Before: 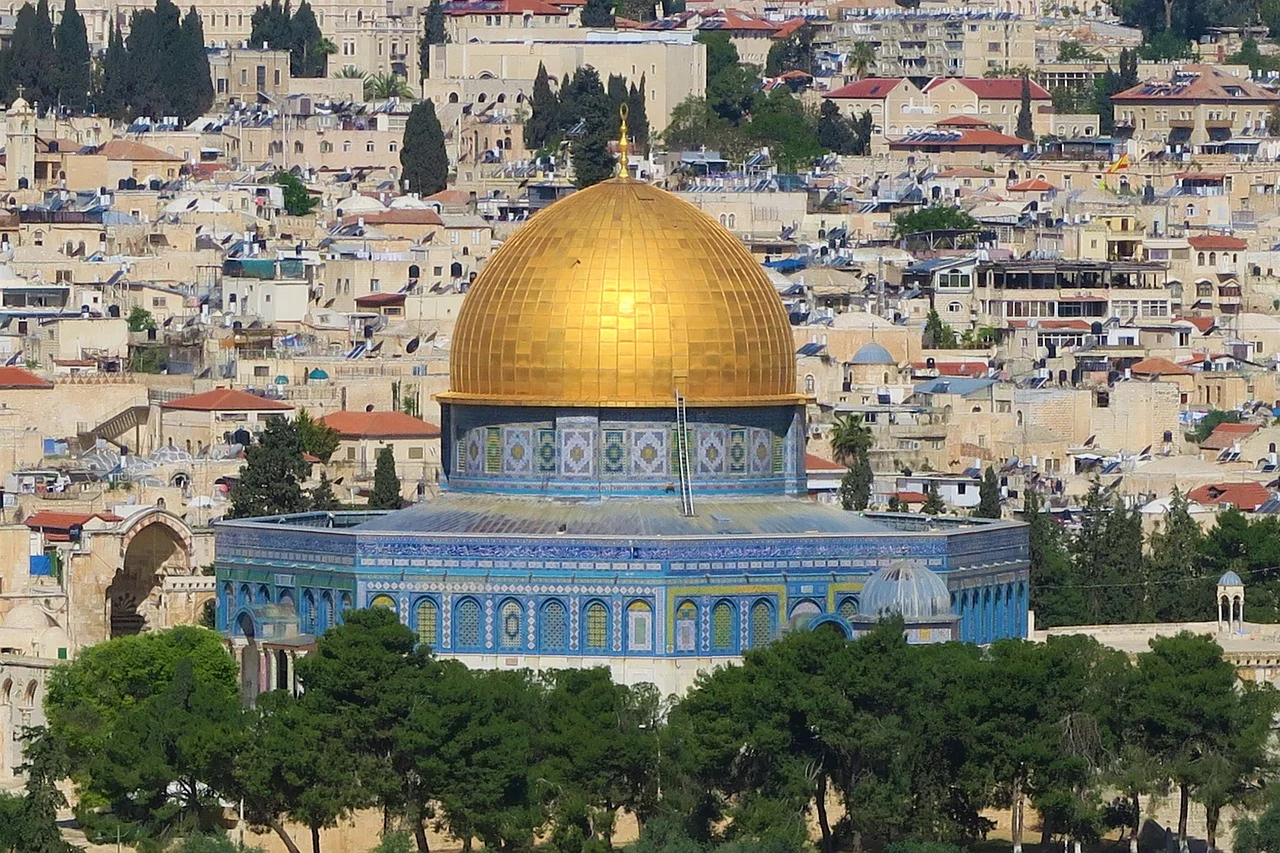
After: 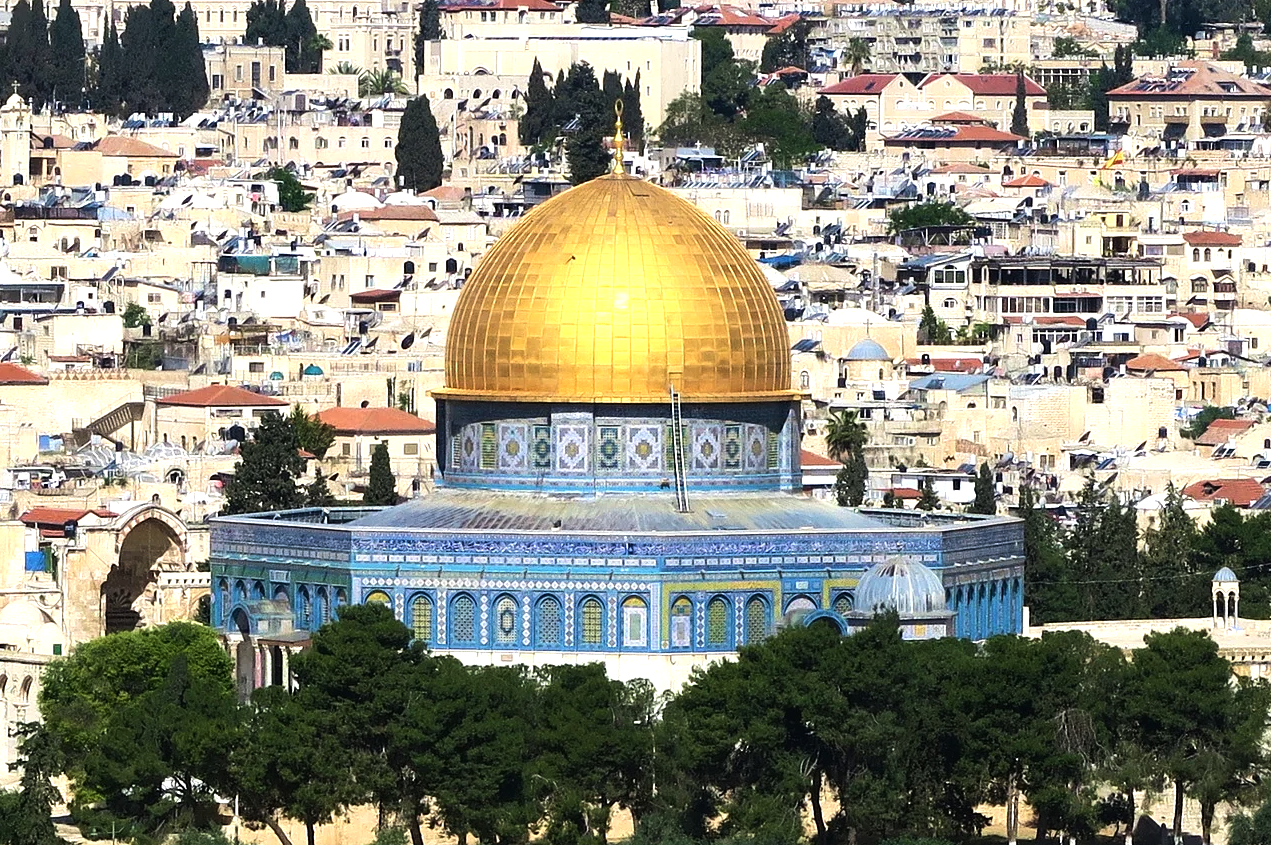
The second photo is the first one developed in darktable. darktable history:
crop: left 0.434%, top 0.485%, right 0.244%, bottom 0.386%
tone equalizer: -8 EV -1.08 EV, -7 EV -1.01 EV, -6 EV -0.867 EV, -5 EV -0.578 EV, -3 EV 0.578 EV, -2 EV 0.867 EV, -1 EV 1.01 EV, +0 EV 1.08 EV, edges refinement/feathering 500, mask exposure compensation -1.57 EV, preserve details no
